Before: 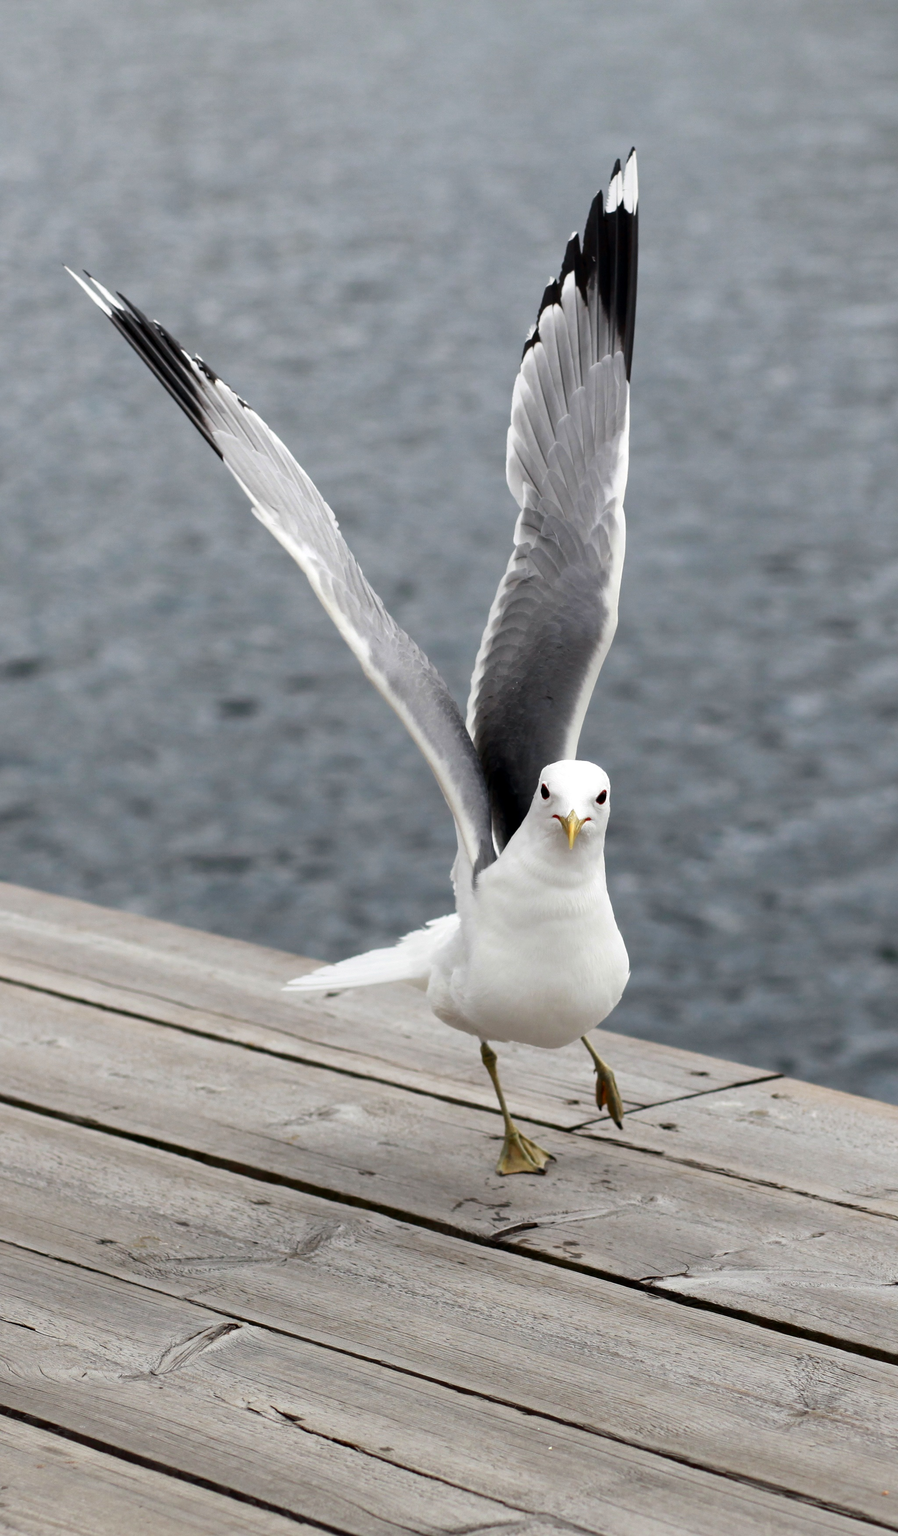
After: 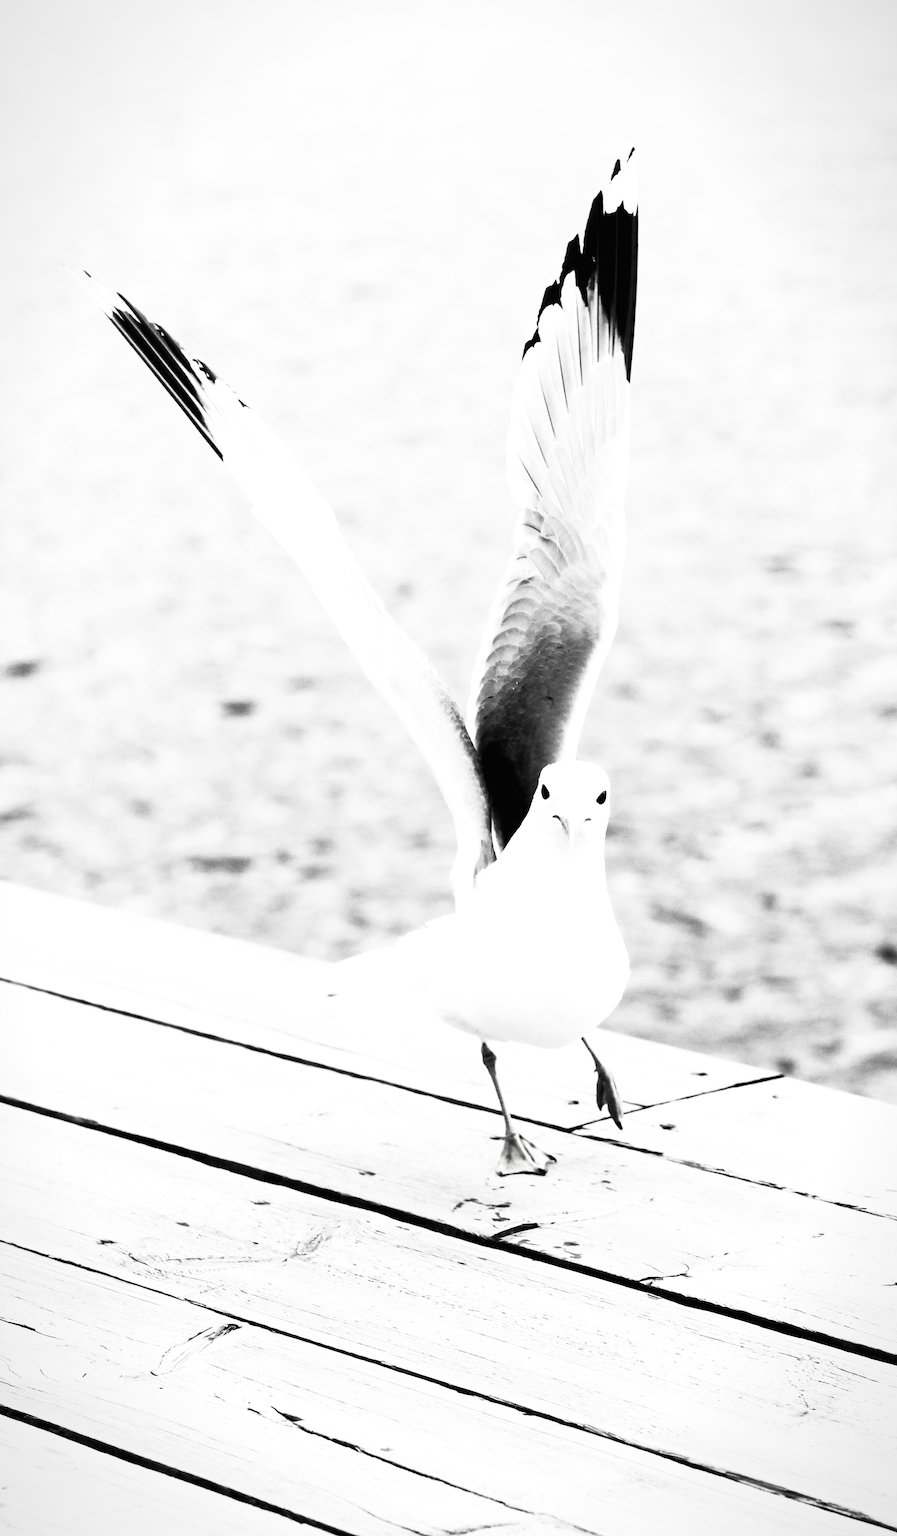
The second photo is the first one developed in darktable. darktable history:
contrast brightness saturation: contrast 0.535, brightness 0.462, saturation -0.994
filmic rgb: black relative exposure -3.67 EV, white relative exposure 2.44 EV, threshold 3 EV, hardness 3.28, color science v6 (2022), enable highlight reconstruction true
velvia: on, module defaults
exposure: black level correction 0, exposure 1.001 EV, compensate exposure bias true, compensate highlight preservation false
color balance rgb: shadows lift › luminance -19.138%, shadows lift › chroma 35.271%, perceptual saturation grading › global saturation -3.441%, global vibrance 20%
vignetting: fall-off start 96.16%, fall-off radius 100.6%, saturation 0.365, width/height ratio 0.609
